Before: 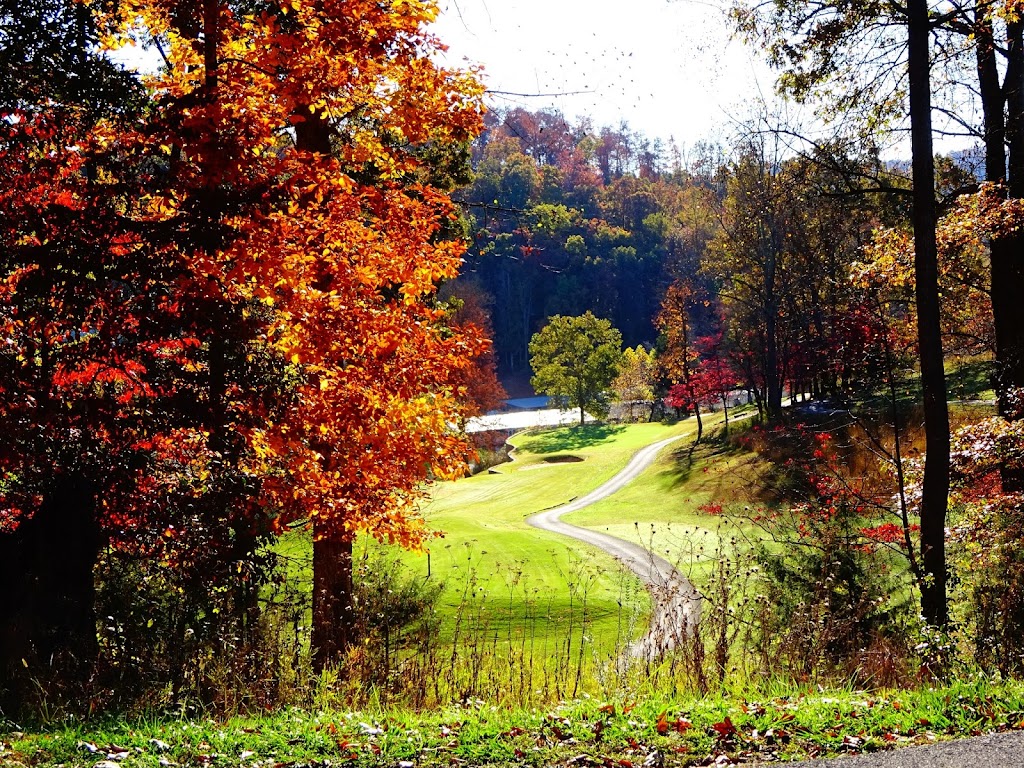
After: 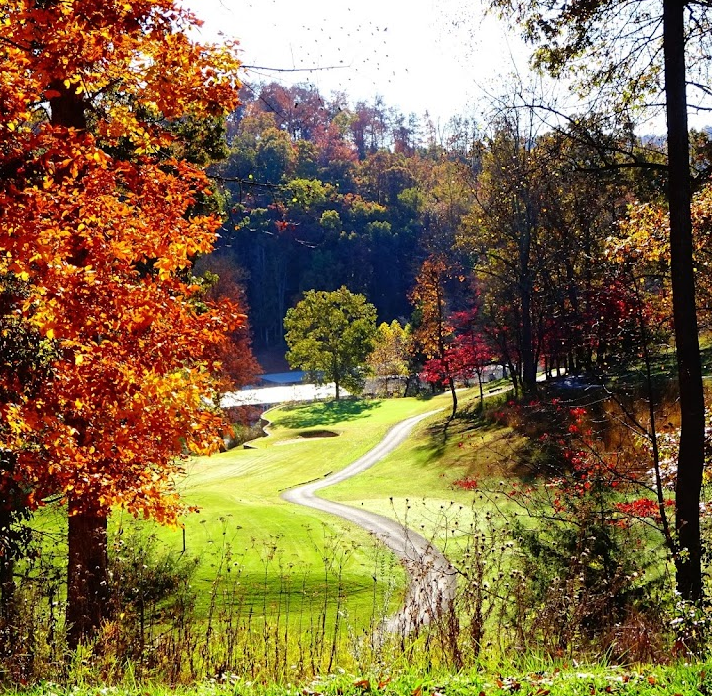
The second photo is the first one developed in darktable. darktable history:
crop and rotate: left 24.021%, top 3.365%, right 6.417%, bottom 5.983%
